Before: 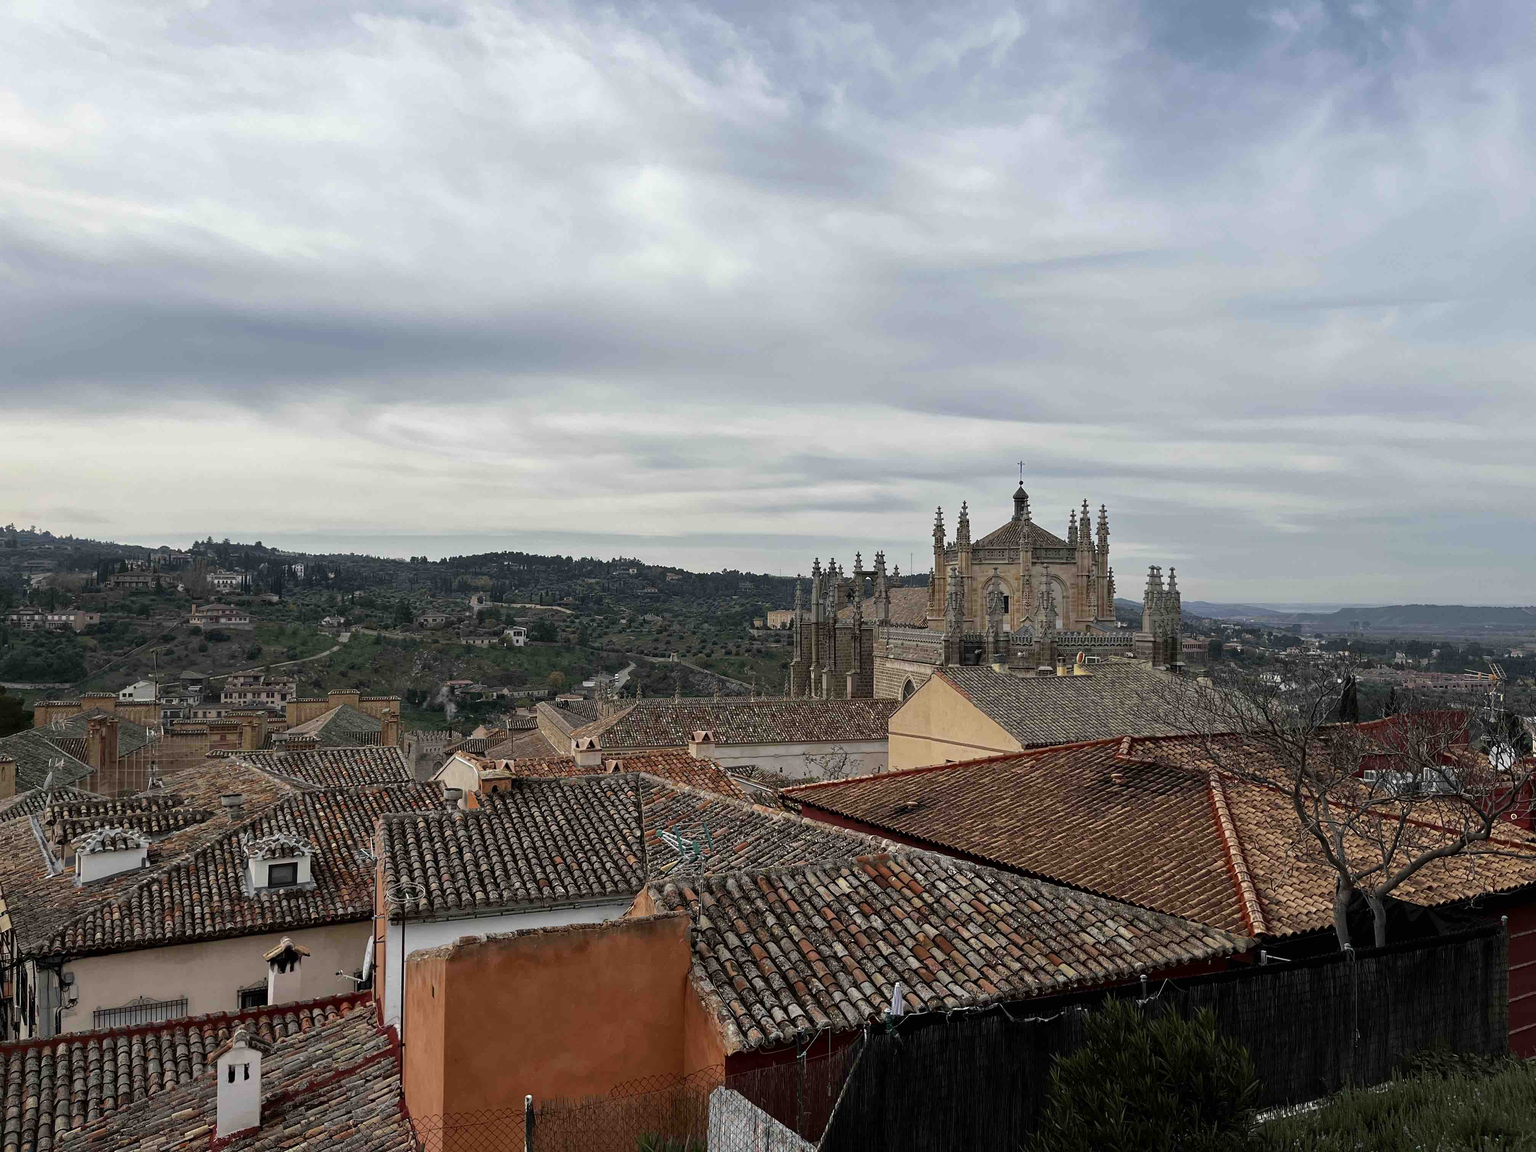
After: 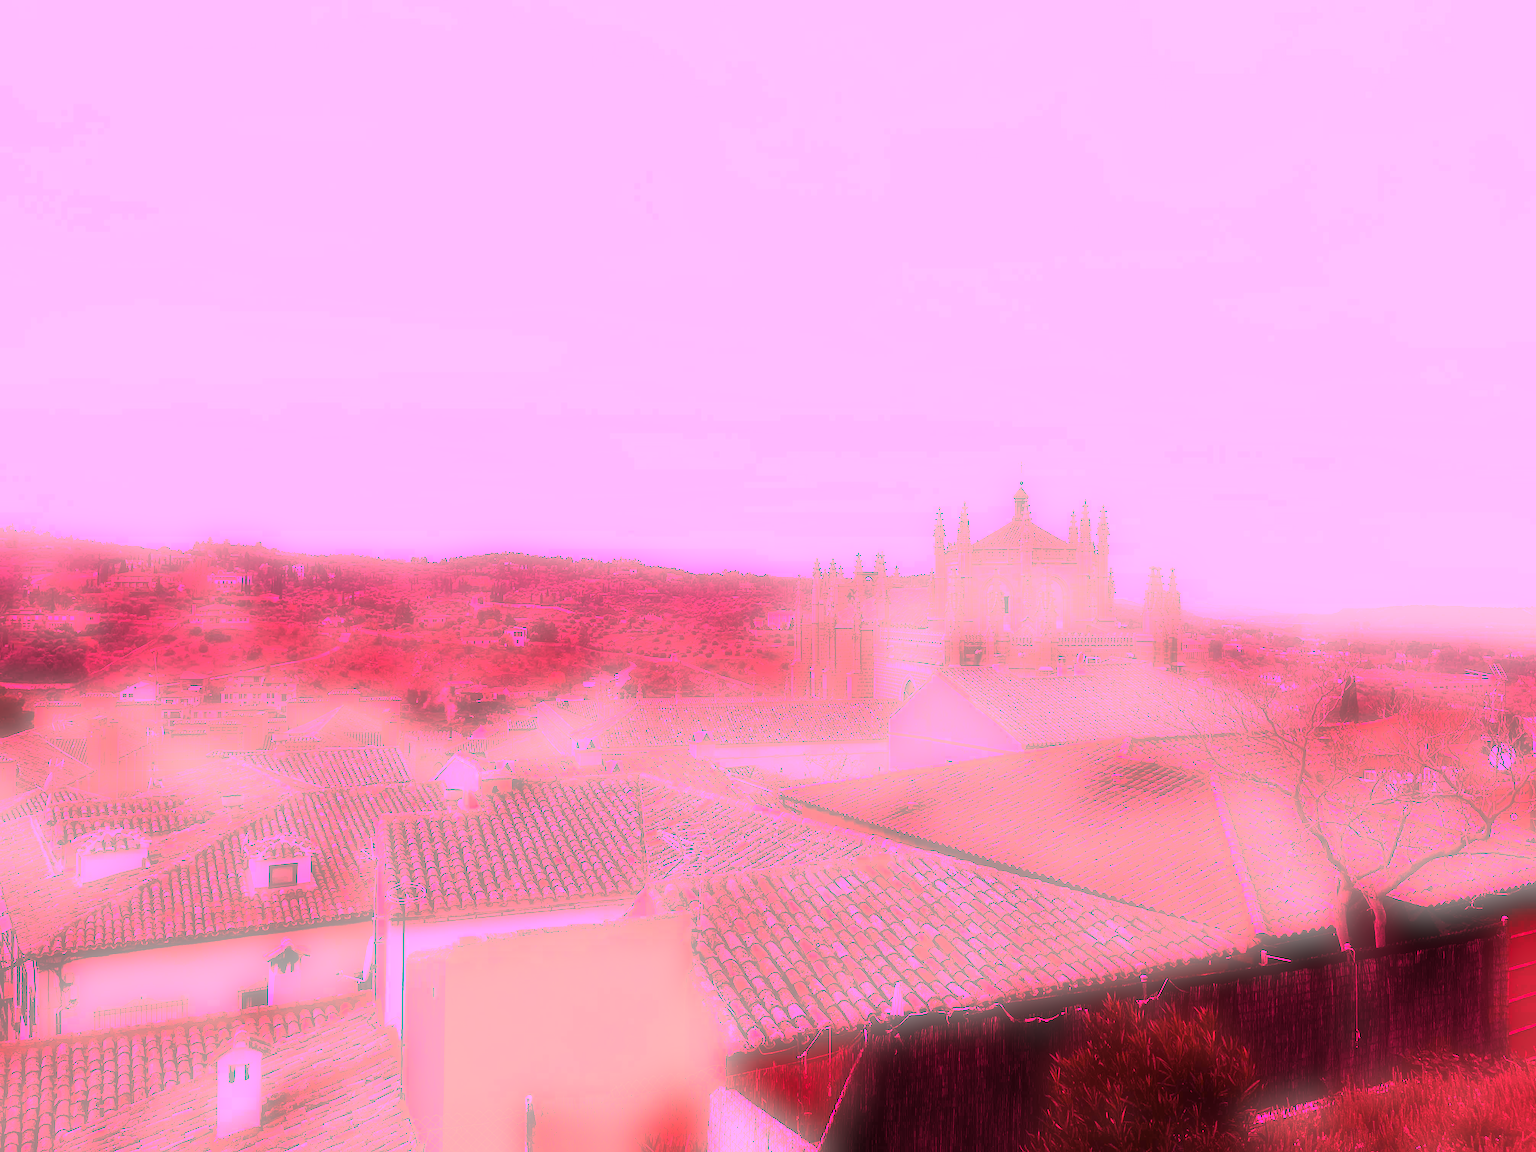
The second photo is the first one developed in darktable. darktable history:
soften: on, module defaults
white balance: red 4.26, blue 1.802
